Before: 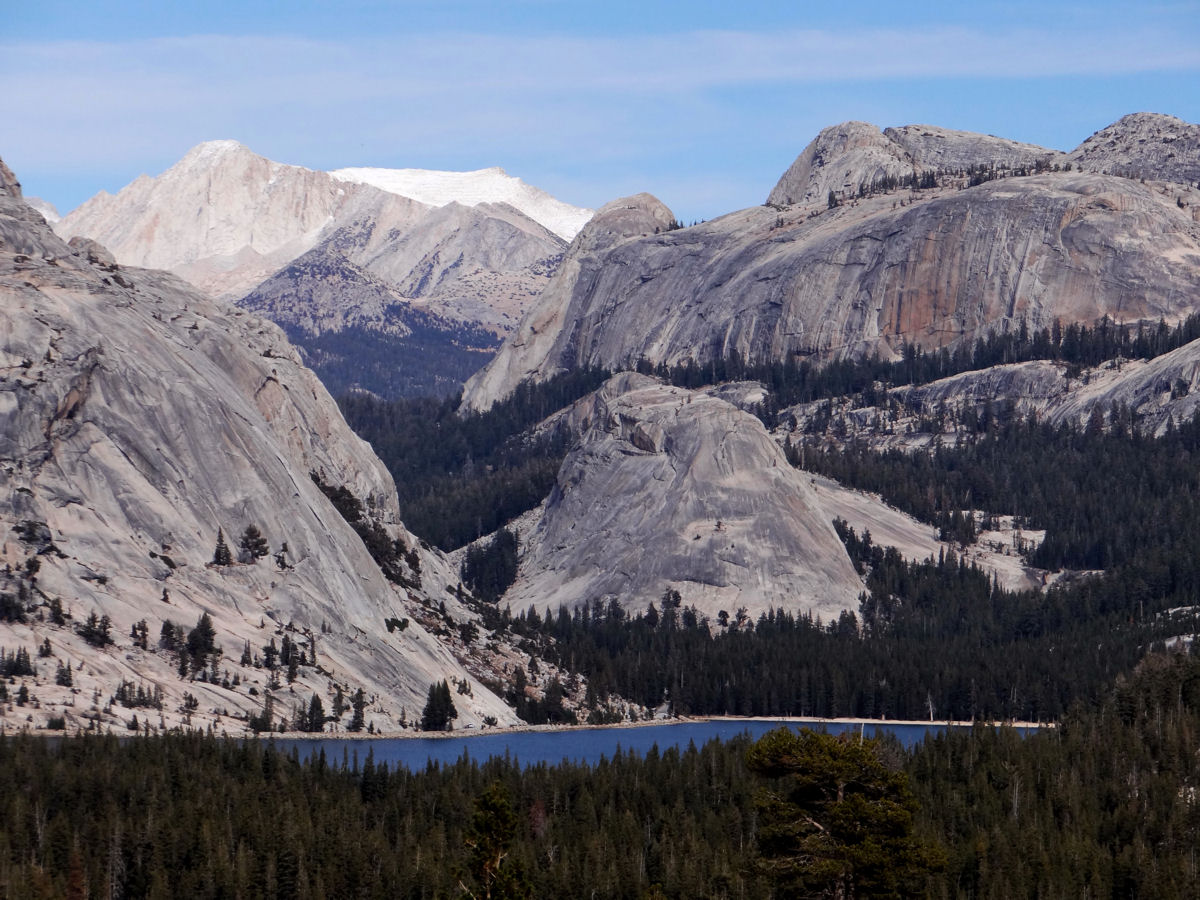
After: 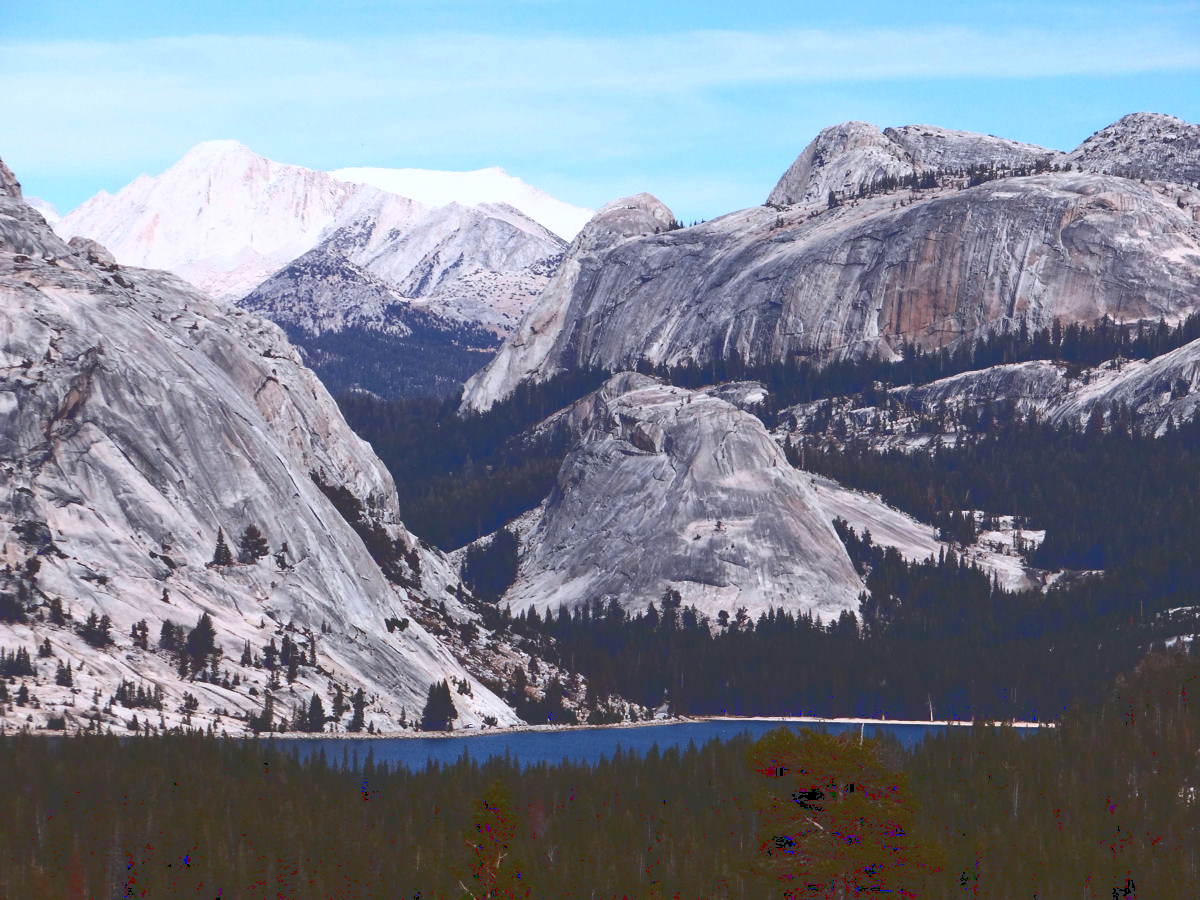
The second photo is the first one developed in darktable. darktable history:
base curve: curves: ch0 [(0, 0.036) (0.007, 0.037) (0.604, 0.887) (1, 1)]
color correction: highlights a* -0.77, highlights b* -9.01
